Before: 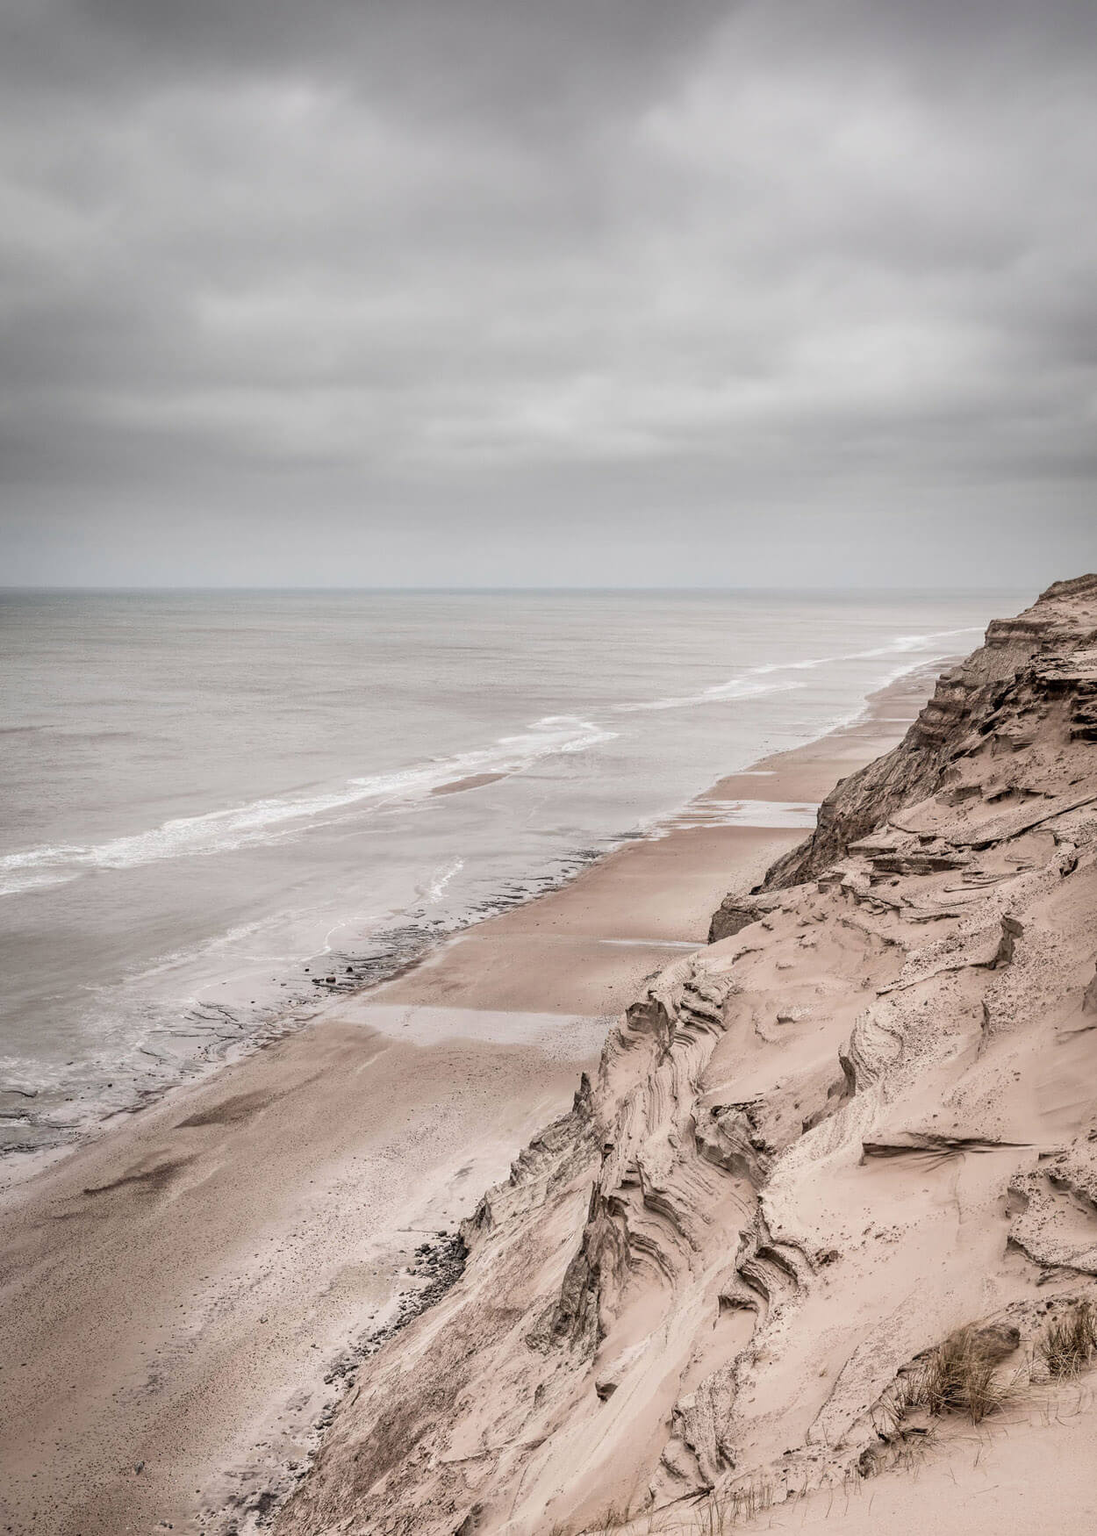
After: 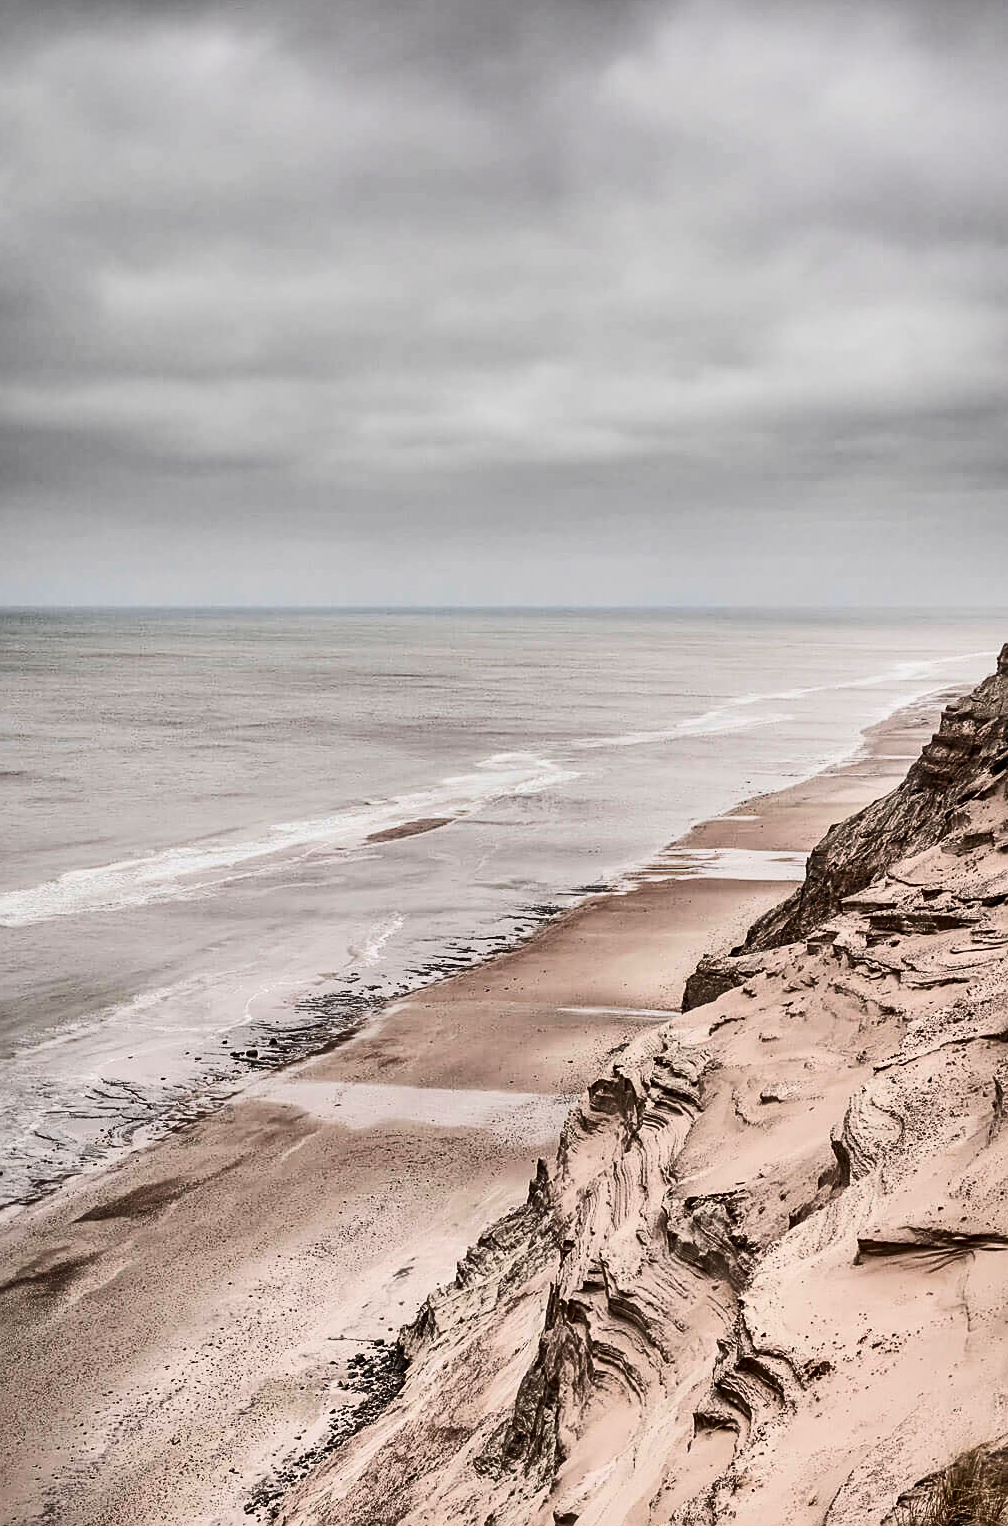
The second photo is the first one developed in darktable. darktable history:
crop: left 10.011%, top 3.629%, right 9.29%, bottom 9.147%
sharpen: on, module defaults
tone equalizer: -8 EV 0.285 EV, -7 EV 0.443 EV, -6 EV 0.381 EV, -5 EV 0.239 EV, -3 EV -0.245 EV, -2 EV -0.4 EV, -1 EV -0.392 EV, +0 EV -0.265 EV, smoothing diameter 24.8%, edges refinement/feathering 7.55, preserve details guided filter
shadows and highlights: shadows 60.71, highlights -60.53, highlights color adjustment 73.93%, soften with gaussian
contrast brightness saturation: contrast 0.396, brightness 0.112, saturation 0.212
